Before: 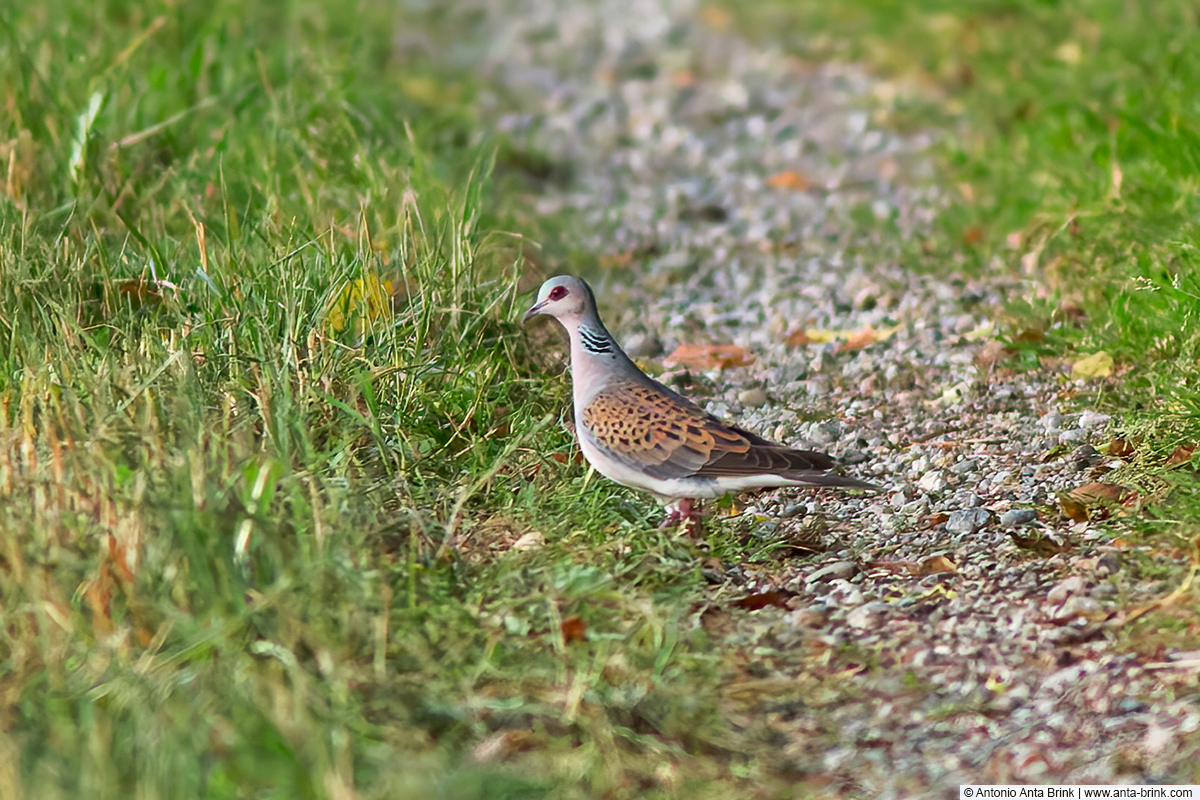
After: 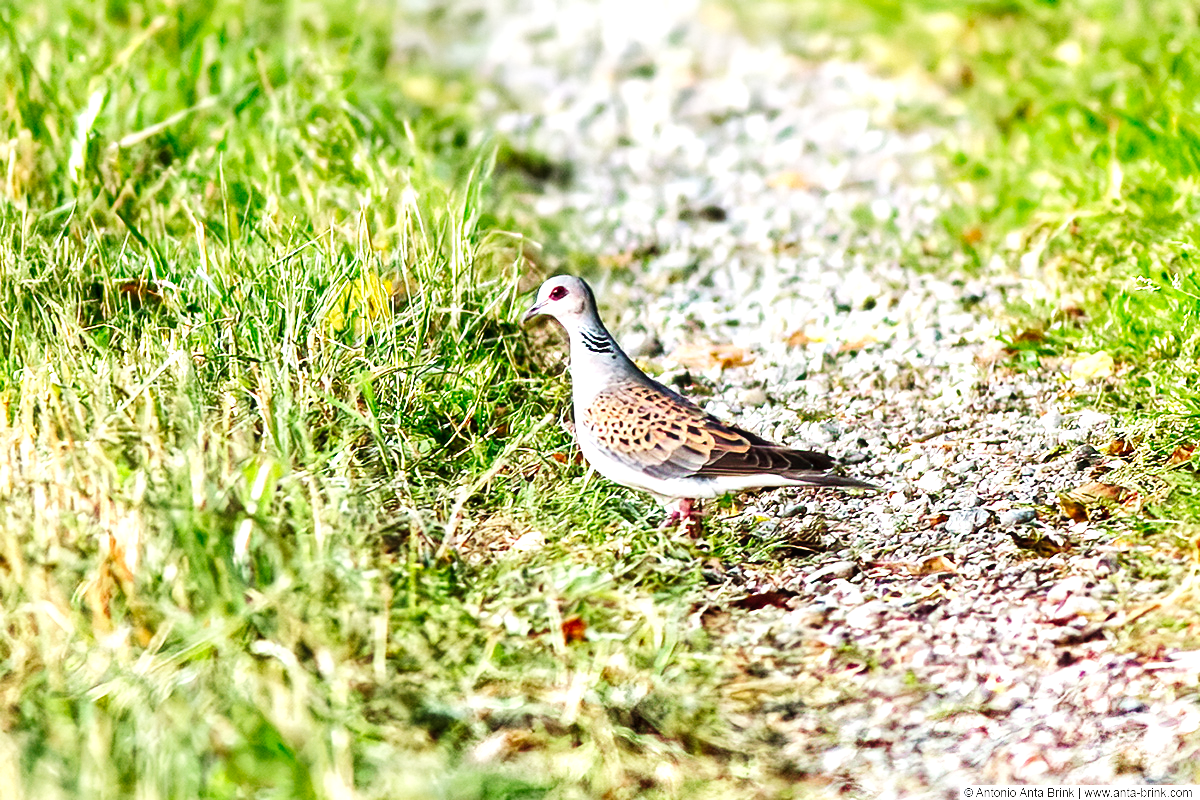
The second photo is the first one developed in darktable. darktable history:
tone equalizer: -8 EV -0.75 EV, -7 EV -0.7 EV, -6 EV -0.6 EV, -5 EV -0.4 EV, -3 EV 0.4 EV, -2 EV 0.6 EV, -1 EV 0.7 EV, +0 EV 0.75 EV, edges refinement/feathering 500, mask exposure compensation -1.57 EV, preserve details no
local contrast: highlights 99%, shadows 86%, detail 160%, midtone range 0.2
tone curve: color space Lab, linked channels, preserve colors none
base curve: curves: ch0 [(0, 0) (0, 0) (0.002, 0.001) (0.008, 0.003) (0.019, 0.011) (0.037, 0.037) (0.064, 0.11) (0.102, 0.232) (0.152, 0.379) (0.216, 0.524) (0.296, 0.665) (0.394, 0.789) (0.512, 0.881) (0.651, 0.945) (0.813, 0.986) (1, 1)], preserve colors none
